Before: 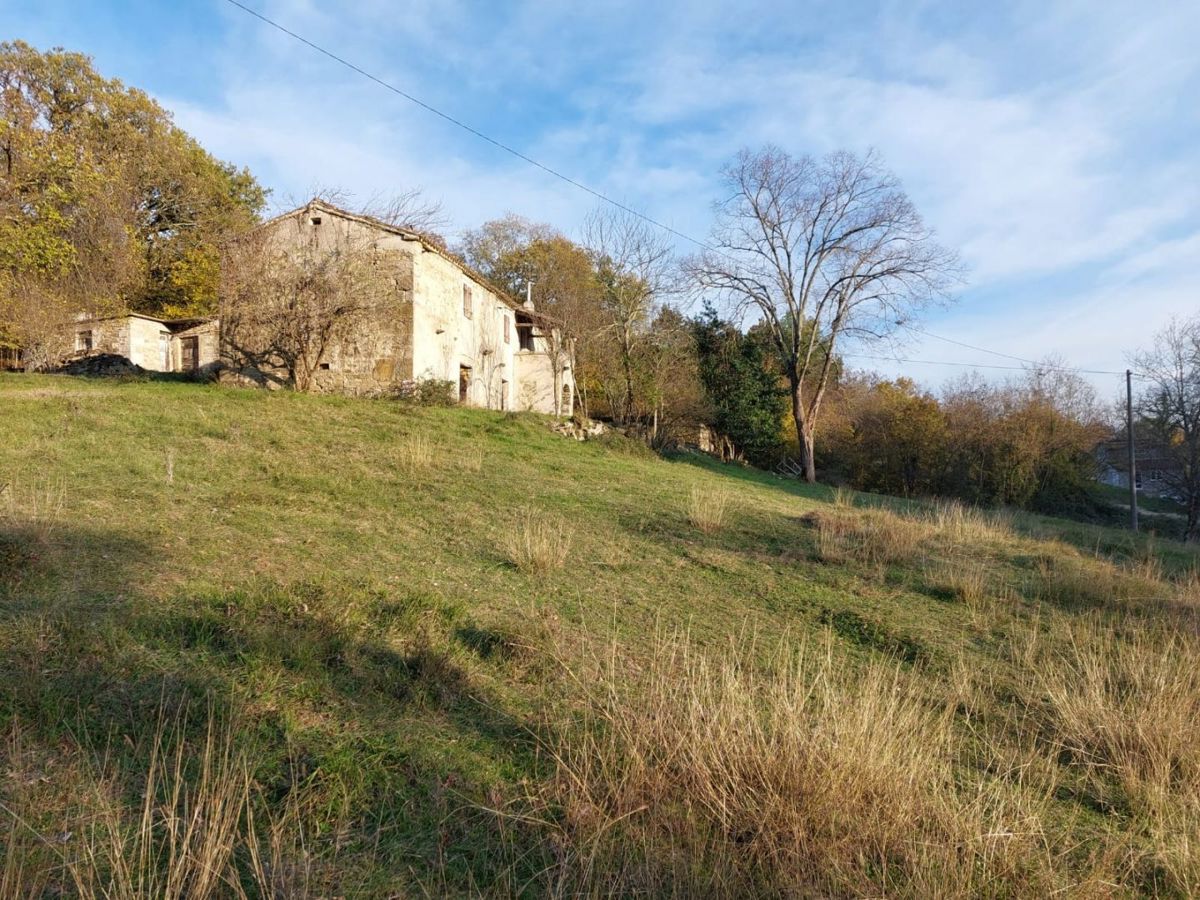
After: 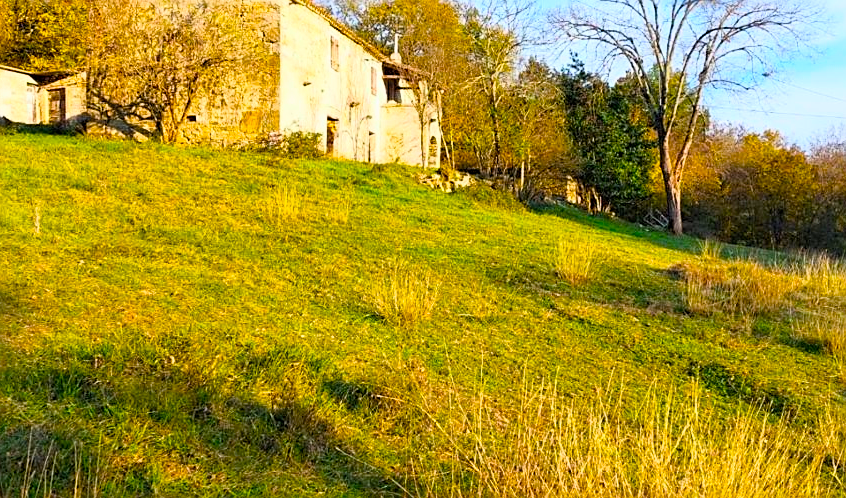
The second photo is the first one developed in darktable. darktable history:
base curve: curves: ch0 [(0, 0) (0.005, 0.002) (0.193, 0.295) (0.399, 0.664) (0.75, 0.928) (1, 1)]
color balance: input saturation 134.34%, contrast -10.04%, contrast fulcrum 19.67%, output saturation 133.51%
sharpen: on, module defaults
crop: left 11.123%, top 27.61%, right 18.3%, bottom 17.034%
